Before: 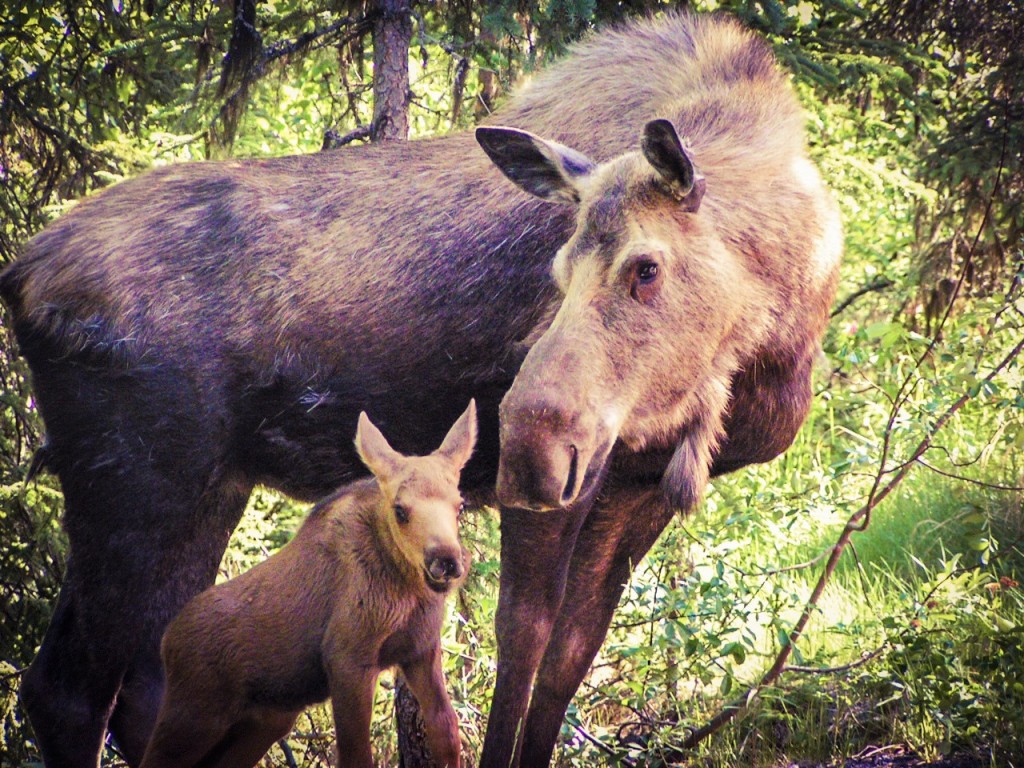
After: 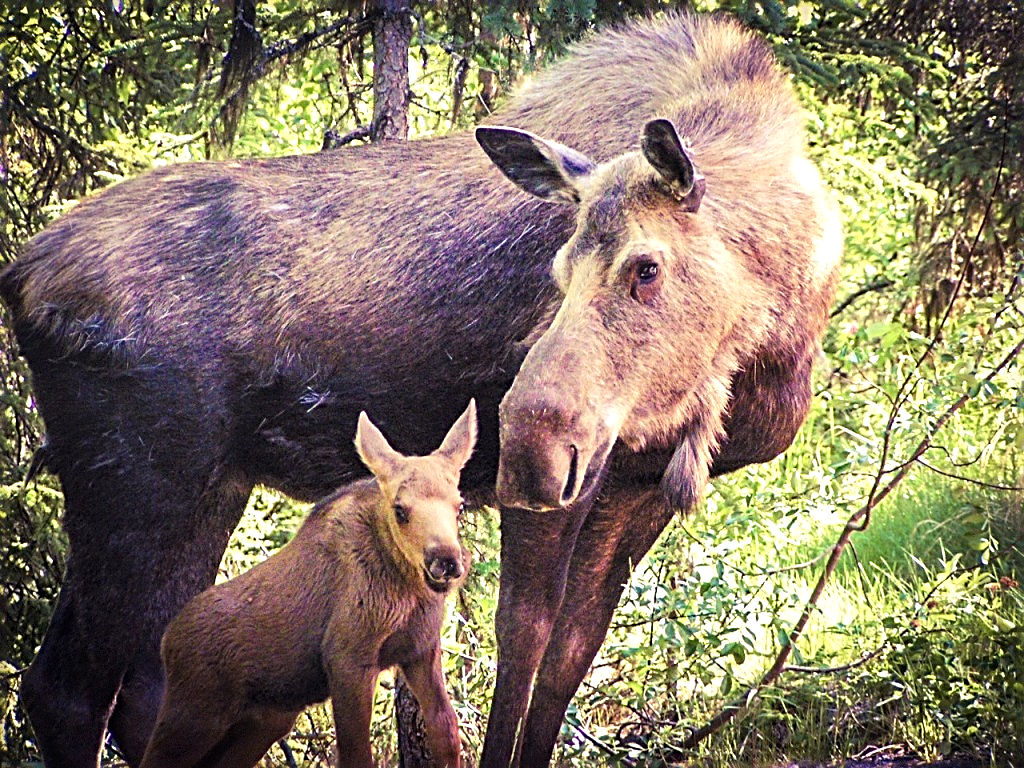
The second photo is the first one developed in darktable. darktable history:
exposure: black level correction 0, exposure 0.301 EV, compensate exposure bias true, compensate highlight preservation false
sharpen: radius 2.799, amount 0.722
